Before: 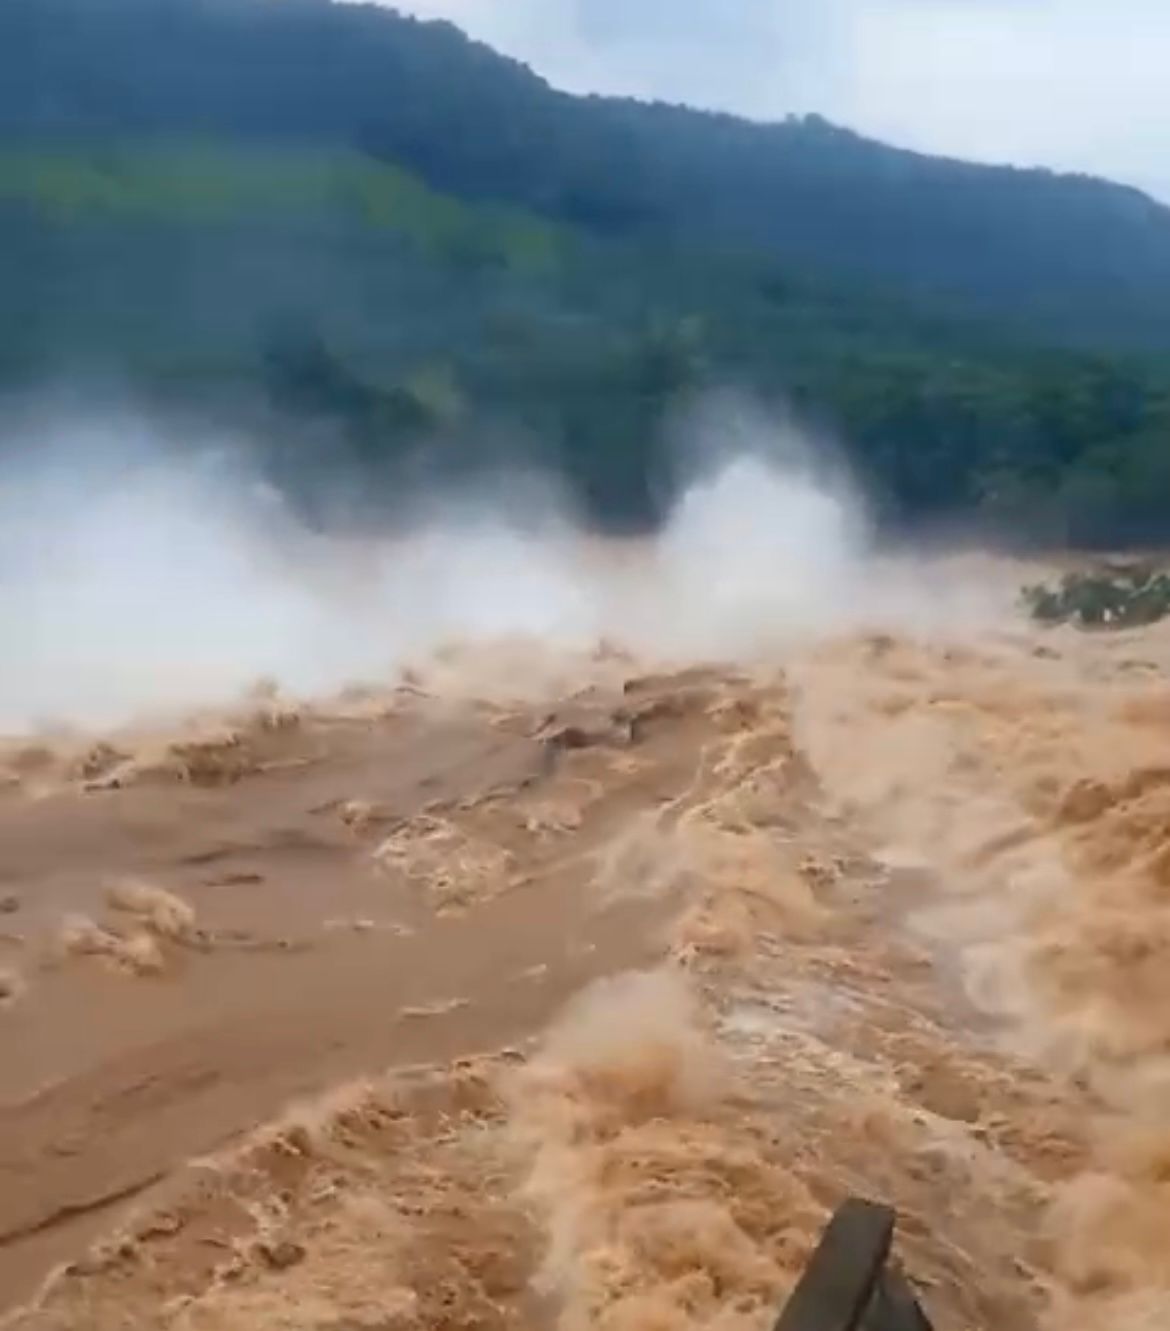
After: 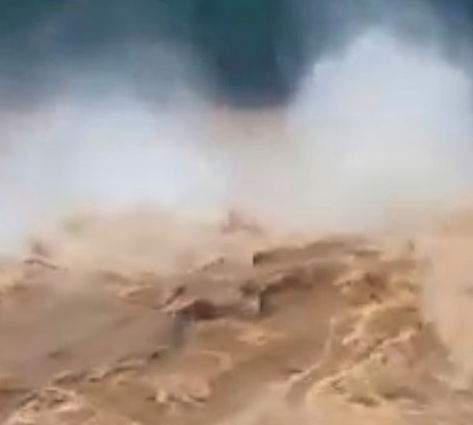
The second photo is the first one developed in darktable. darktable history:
contrast brightness saturation: saturation -0.05
crop: left 31.751%, top 32.172%, right 27.8%, bottom 35.83%
velvia: on, module defaults
tone equalizer: -7 EV 0.13 EV, smoothing diameter 25%, edges refinement/feathering 10, preserve details guided filter
